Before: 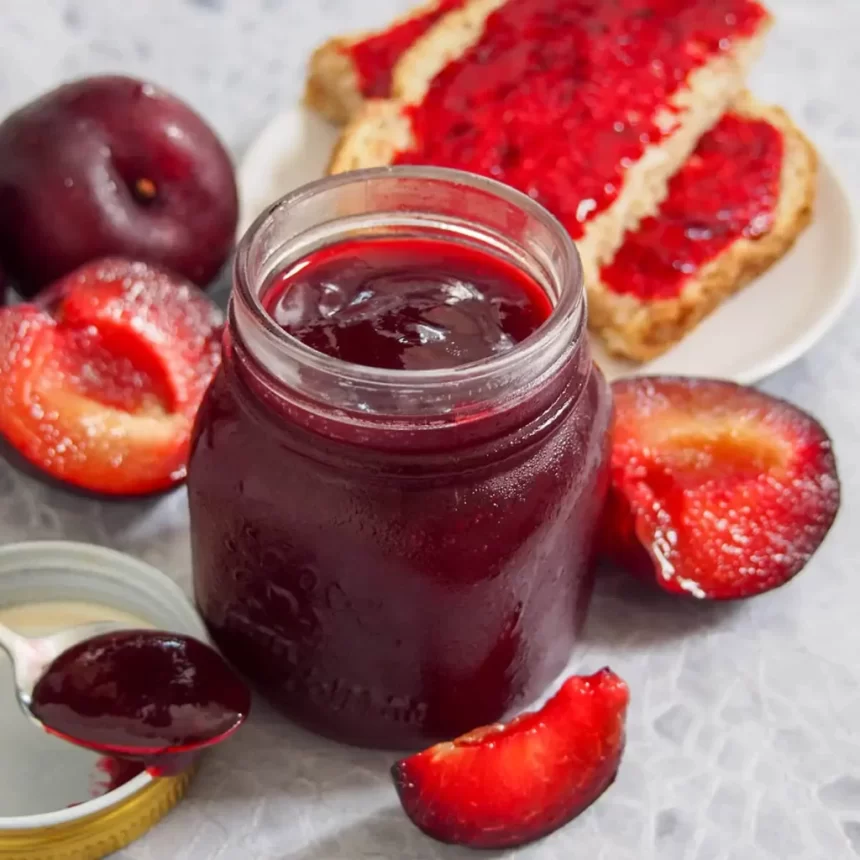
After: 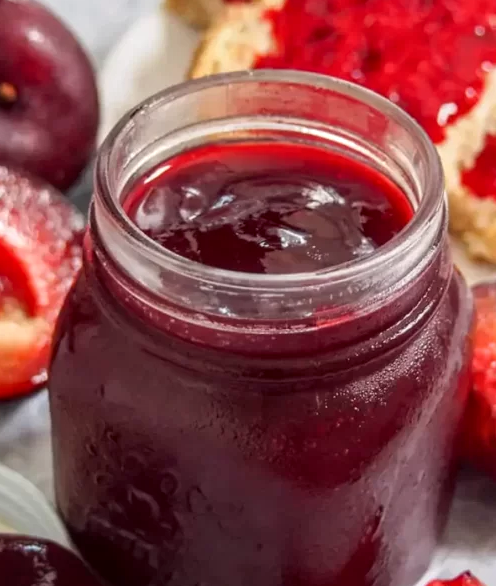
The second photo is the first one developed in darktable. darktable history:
local contrast: on, module defaults
crop: left 16.202%, top 11.208%, right 26.045%, bottom 20.557%
